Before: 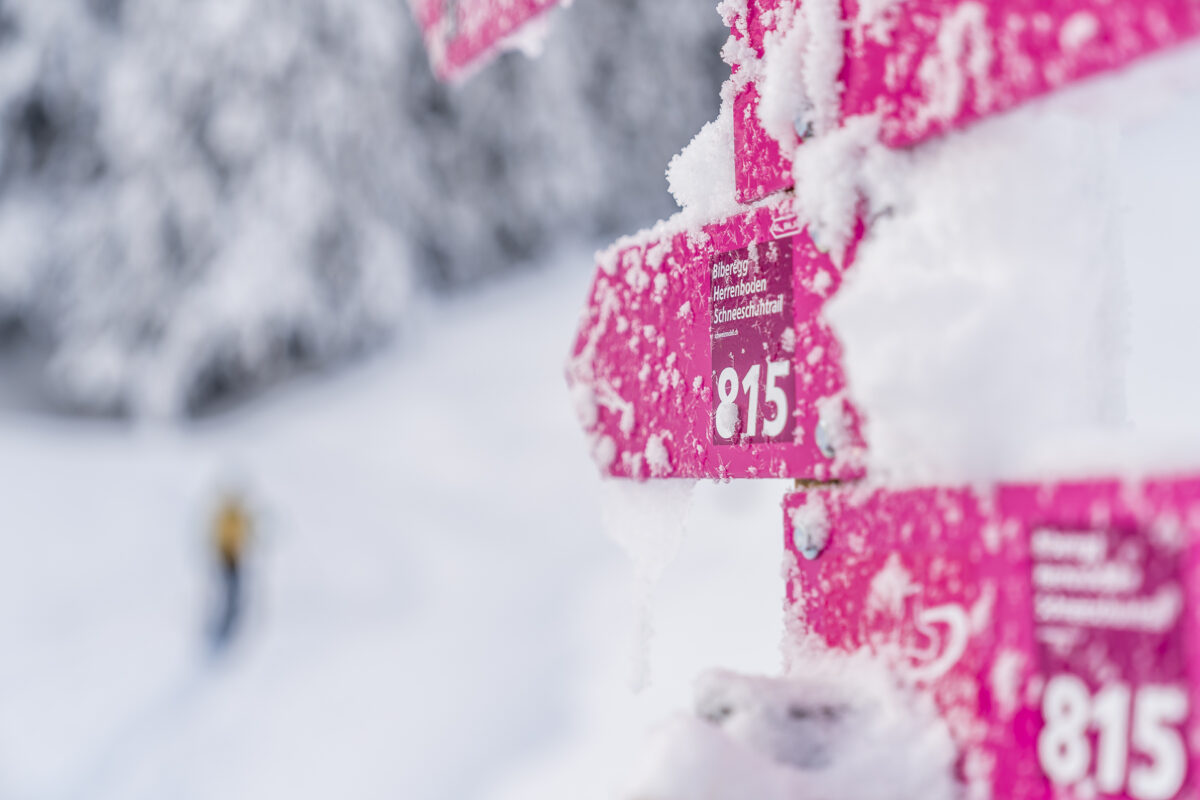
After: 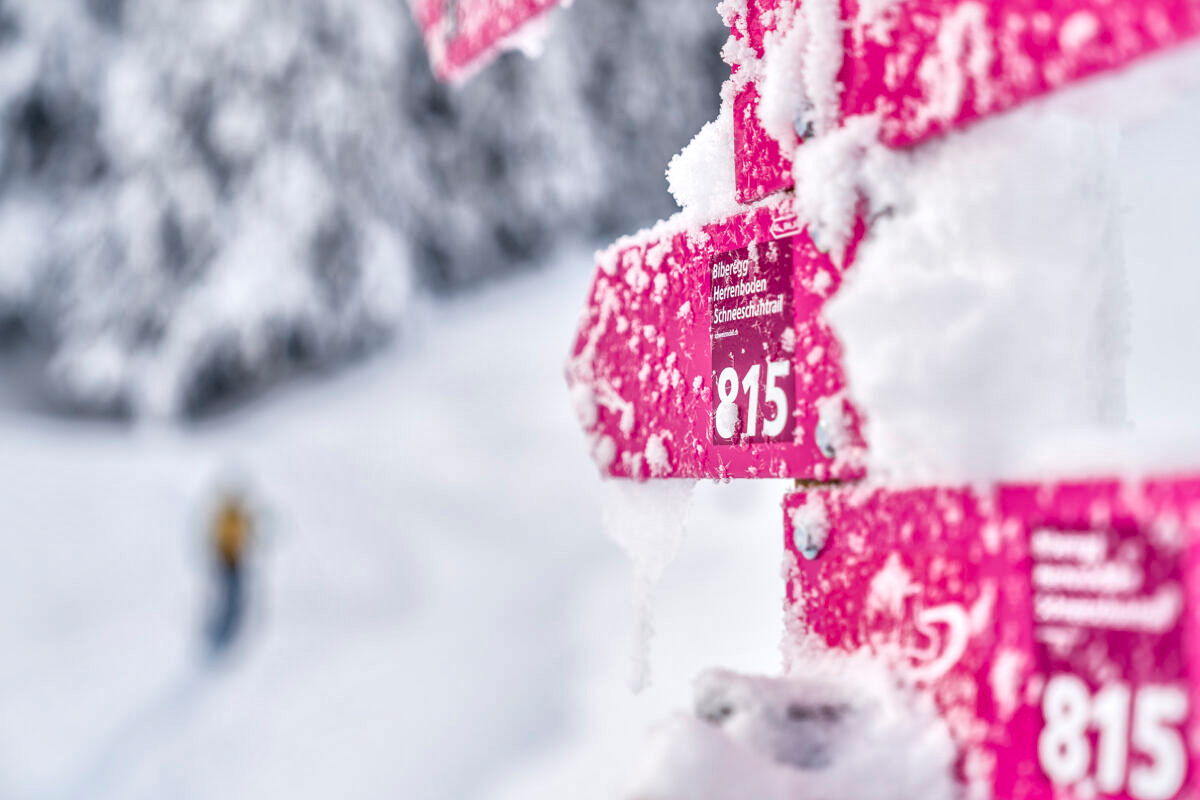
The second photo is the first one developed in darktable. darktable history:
local contrast: mode bilateral grid, contrast 21, coarseness 51, detail 179%, midtone range 0.2
